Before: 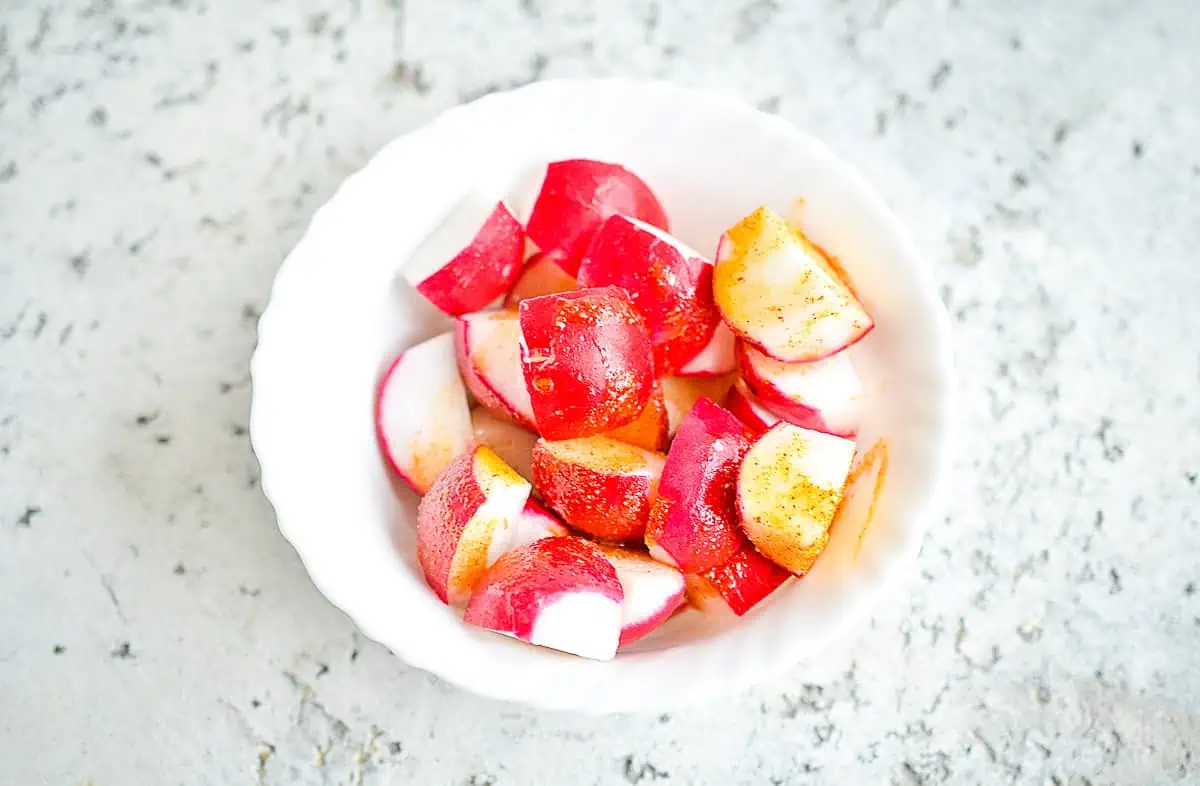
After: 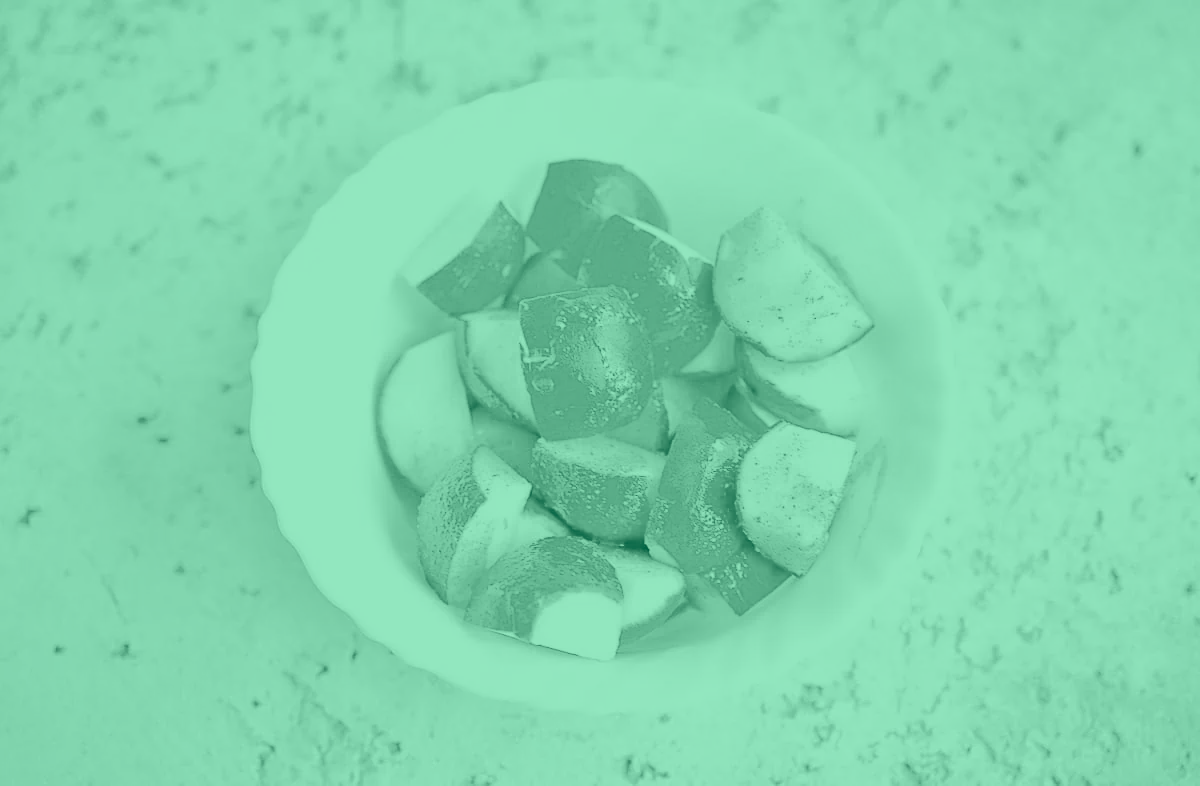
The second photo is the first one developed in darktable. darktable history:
colorize: hue 147.6°, saturation 65%, lightness 21.64%
tone curve: curves: ch0 [(0.003, 0) (0.066, 0.017) (0.163, 0.09) (0.264, 0.238) (0.395, 0.421) (0.517, 0.56) (0.688, 0.743) (0.791, 0.814) (1, 1)]; ch1 [(0, 0) (0.164, 0.115) (0.337, 0.332) (0.39, 0.398) (0.464, 0.461) (0.501, 0.5) (0.507, 0.503) (0.534, 0.537) (0.577, 0.59) (0.652, 0.681) (0.733, 0.749) (0.811, 0.796) (1, 1)]; ch2 [(0, 0) (0.337, 0.382) (0.464, 0.476) (0.501, 0.502) (0.527, 0.54) (0.551, 0.565) (0.6, 0.59) (0.687, 0.675) (1, 1)], color space Lab, independent channels, preserve colors none
